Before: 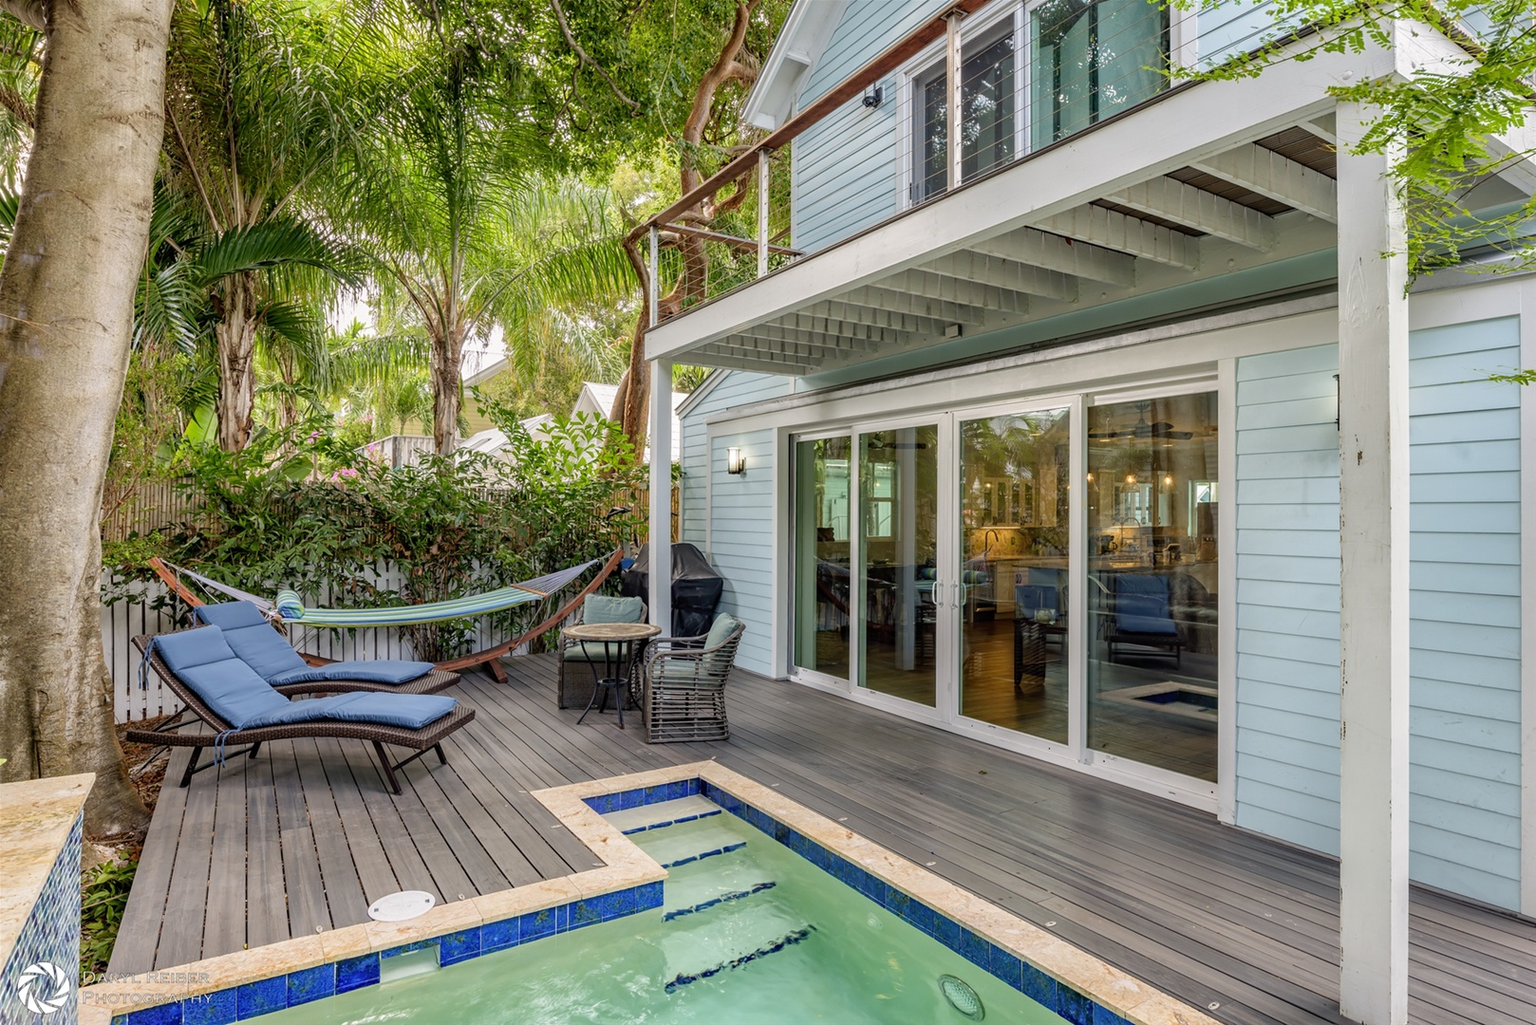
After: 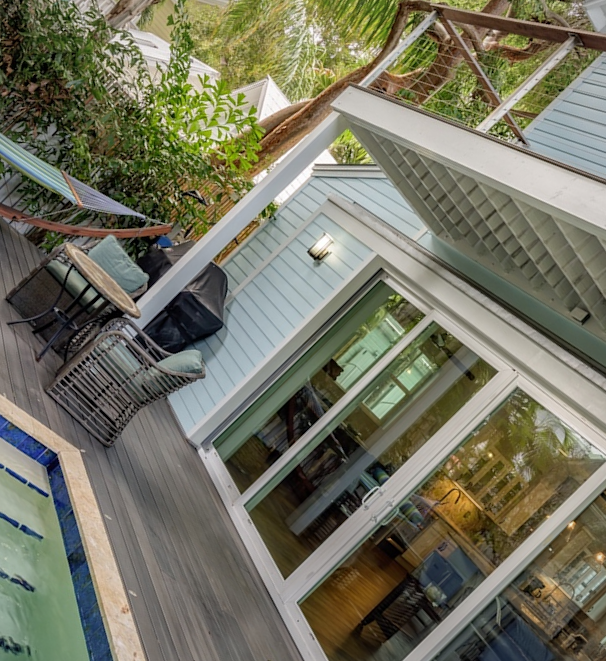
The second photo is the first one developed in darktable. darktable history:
vignetting: fall-off radius 94.49%
crop and rotate: angle -45.36°, top 16.273%, right 0.913%, bottom 11.602%
